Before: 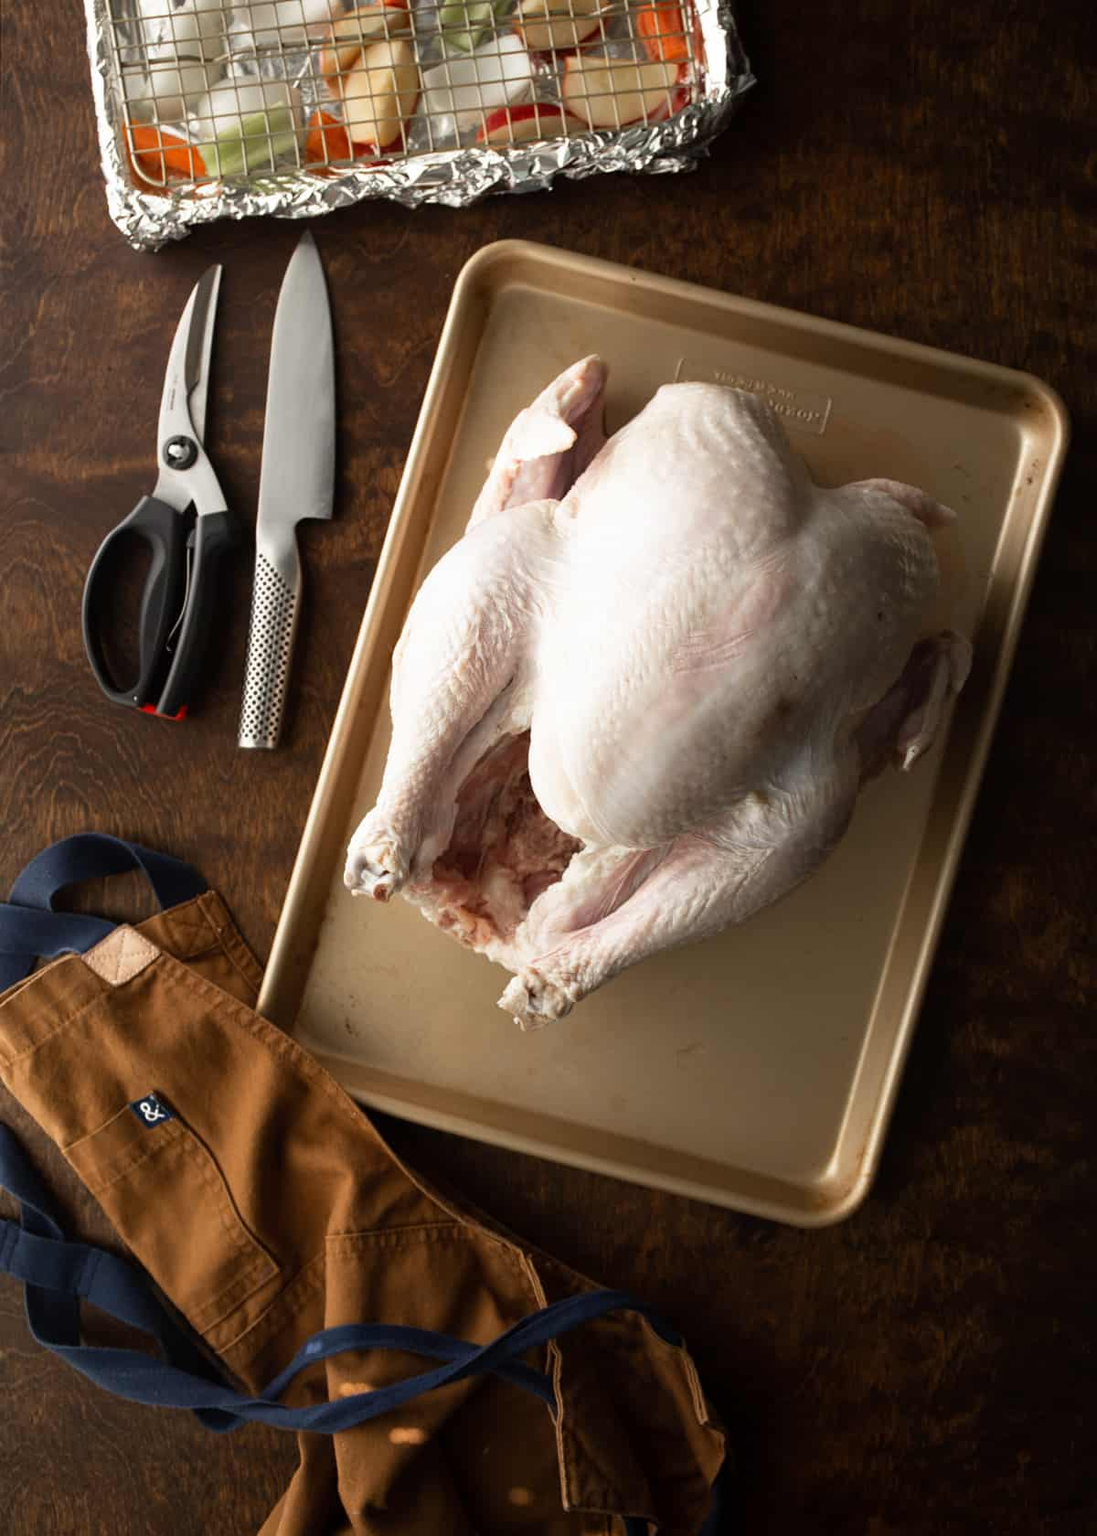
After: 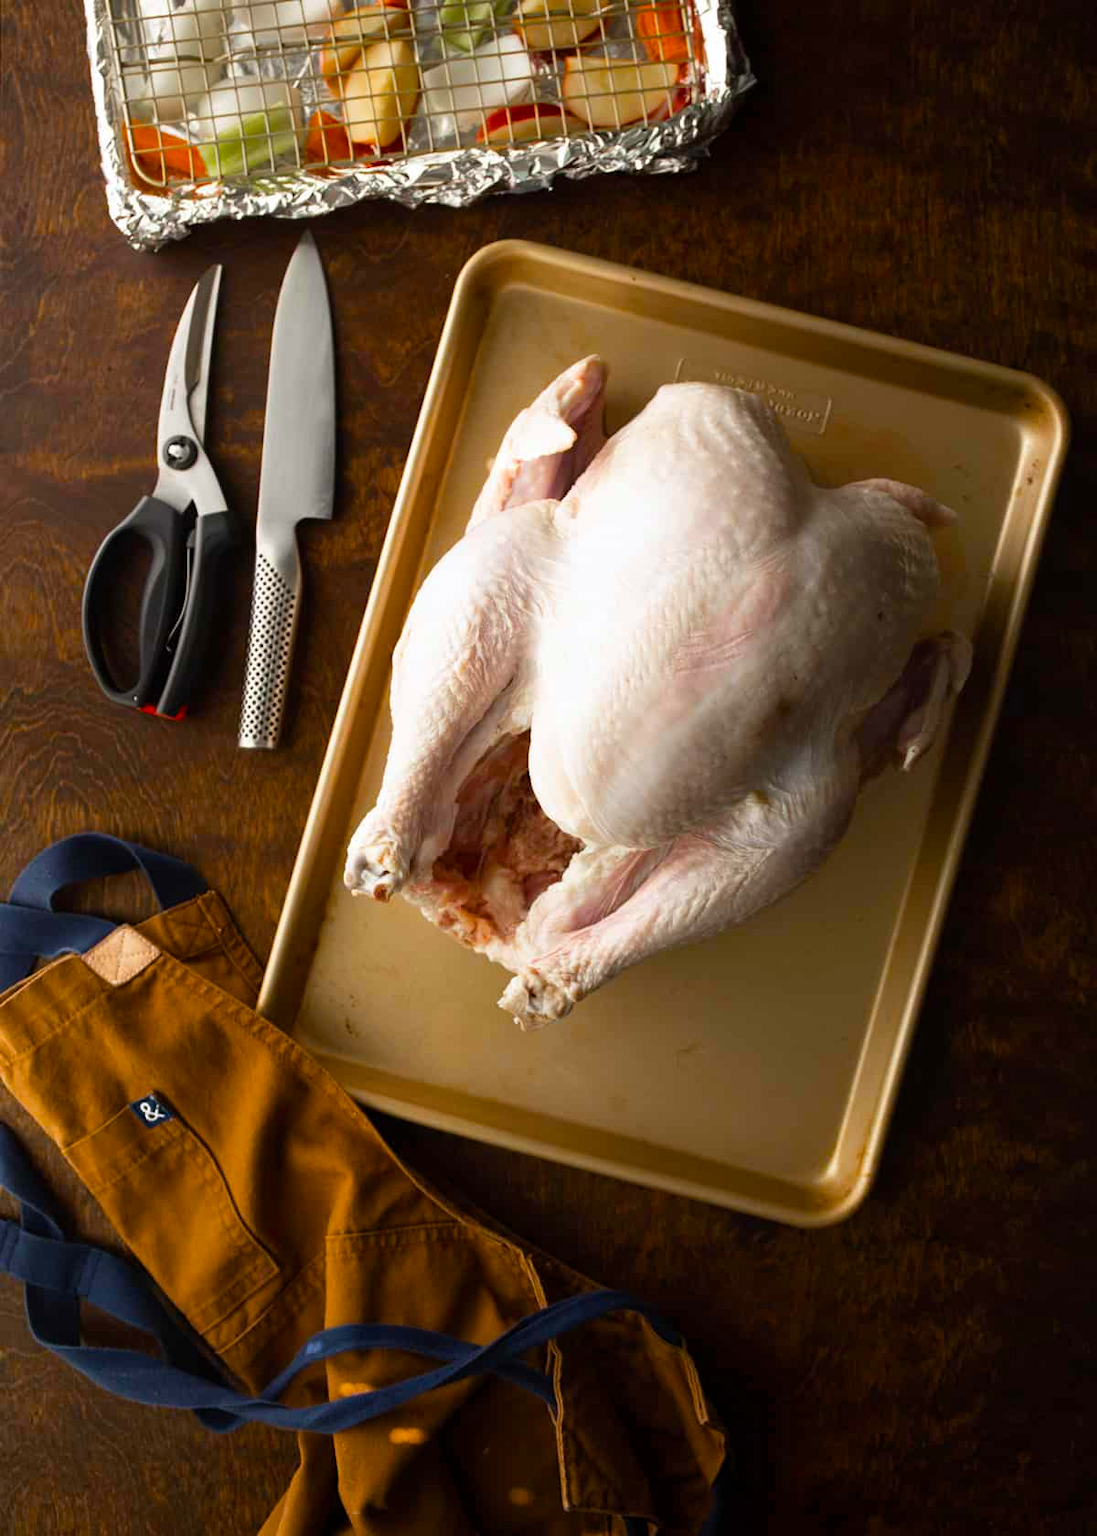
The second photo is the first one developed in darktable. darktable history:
color correction: highlights a* 0.061, highlights b* -0.847
color balance rgb: perceptual saturation grading › global saturation 49.6%
